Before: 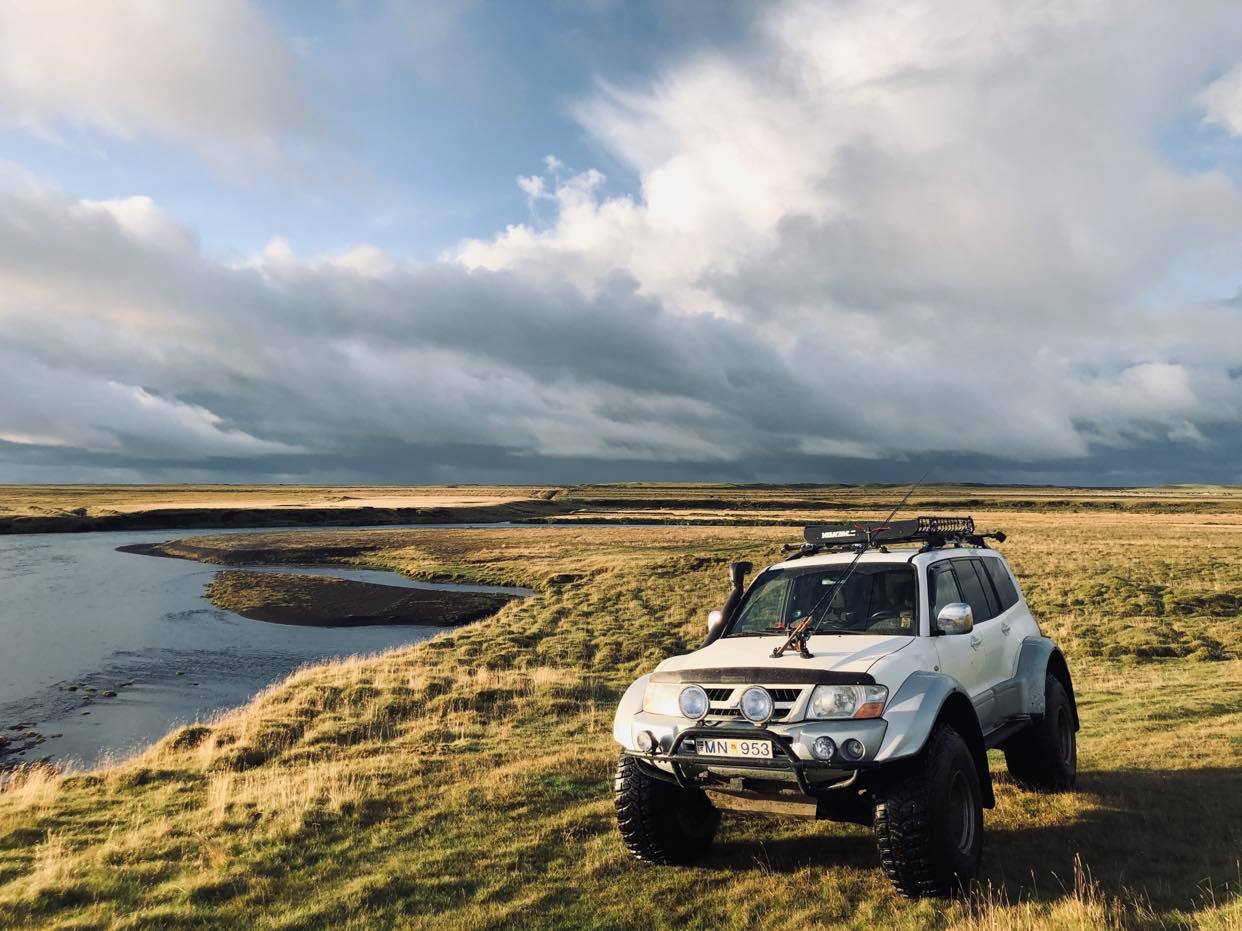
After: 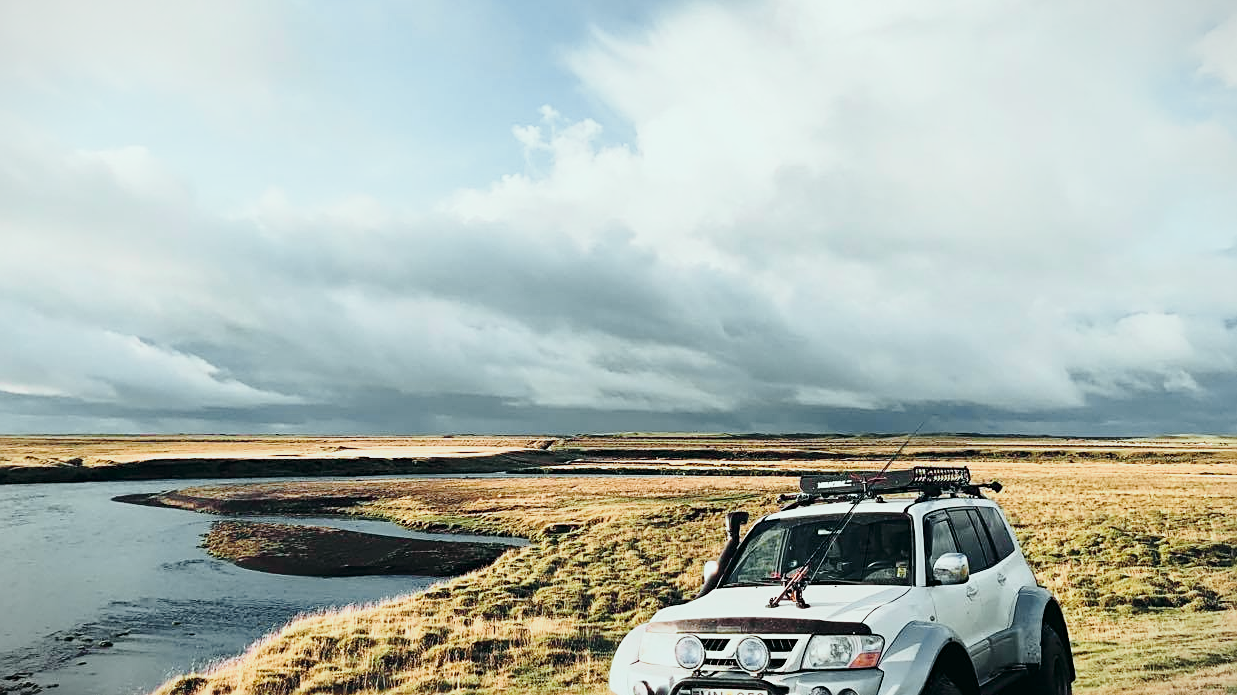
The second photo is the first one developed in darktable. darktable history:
crop: left 0.387%, top 5.469%, bottom 19.809%
sharpen: on, module defaults
tone curve: curves: ch0 [(0, 0) (0.822, 0.825) (0.994, 0.955)]; ch1 [(0, 0) (0.226, 0.261) (0.383, 0.397) (0.46, 0.46) (0.498, 0.479) (0.524, 0.523) (0.578, 0.575) (1, 1)]; ch2 [(0, 0) (0.438, 0.456) (0.5, 0.498) (0.547, 0.515) (0.597, 0.58) (0.629, 0.603) (1, 1)], color space Lab, independent channels, preserve colors none
base curve: curves: ch0 [(0, 0) (0.028, 0.03) (0.121, 0.232) (0.46, 0.748) (0.859, 0.968) (1, 1)], preserve colors none
vignetting: fall-off start 100%, brightness -0.282, width/height ratio 1.31
graduated density: rotation -180°, offset 27.42
